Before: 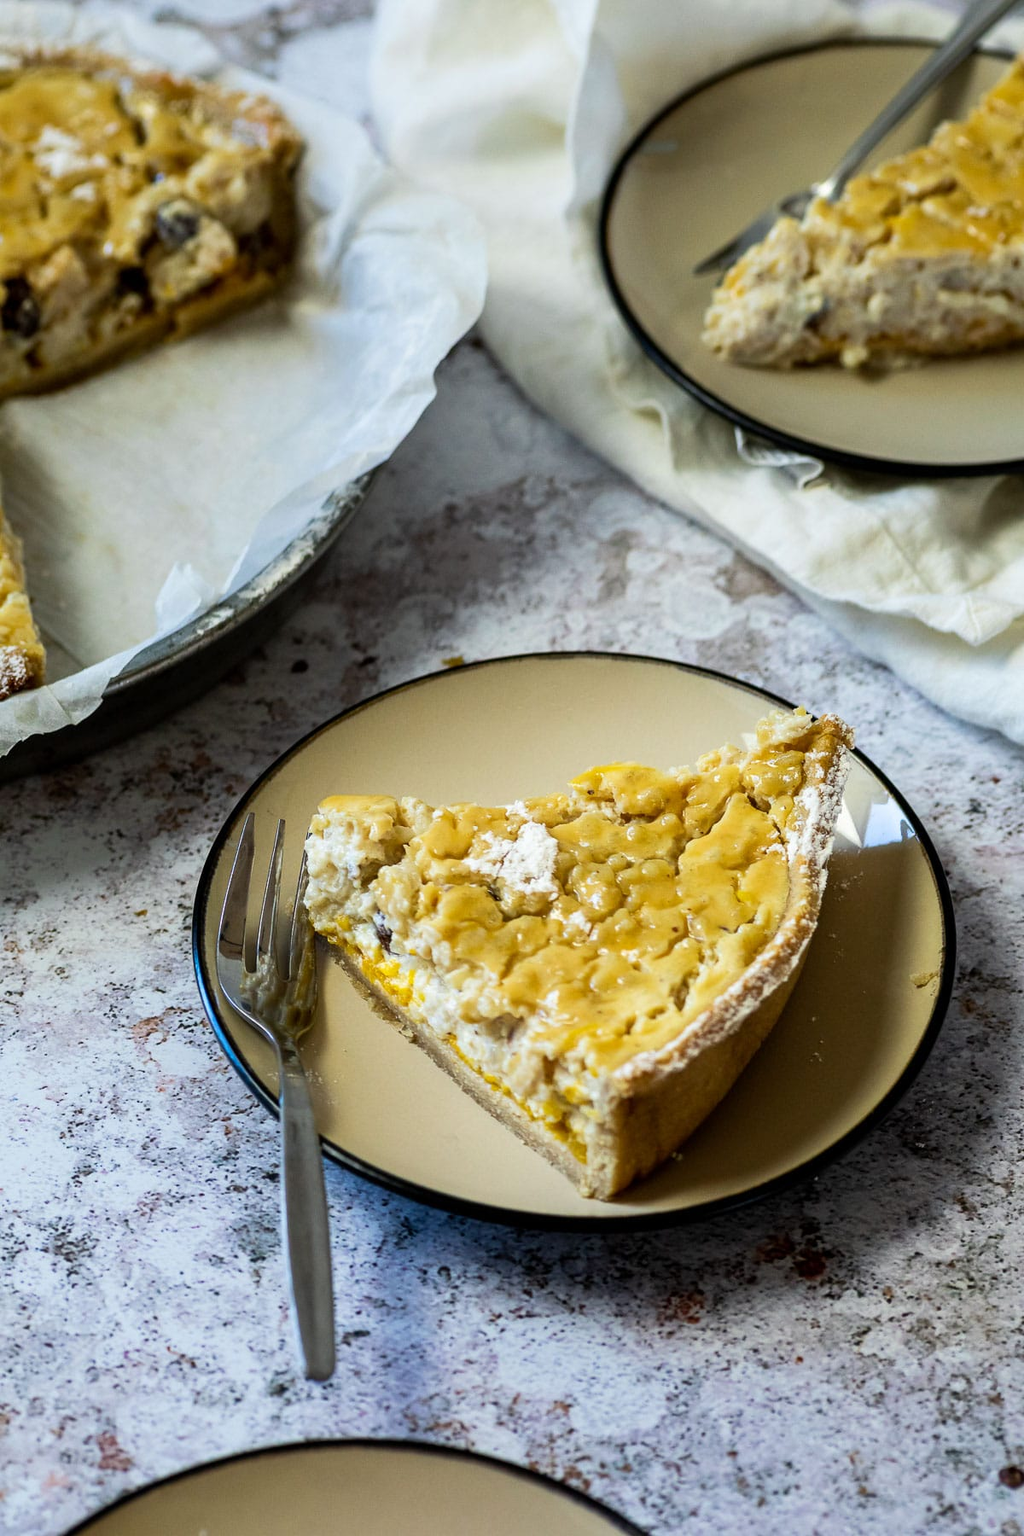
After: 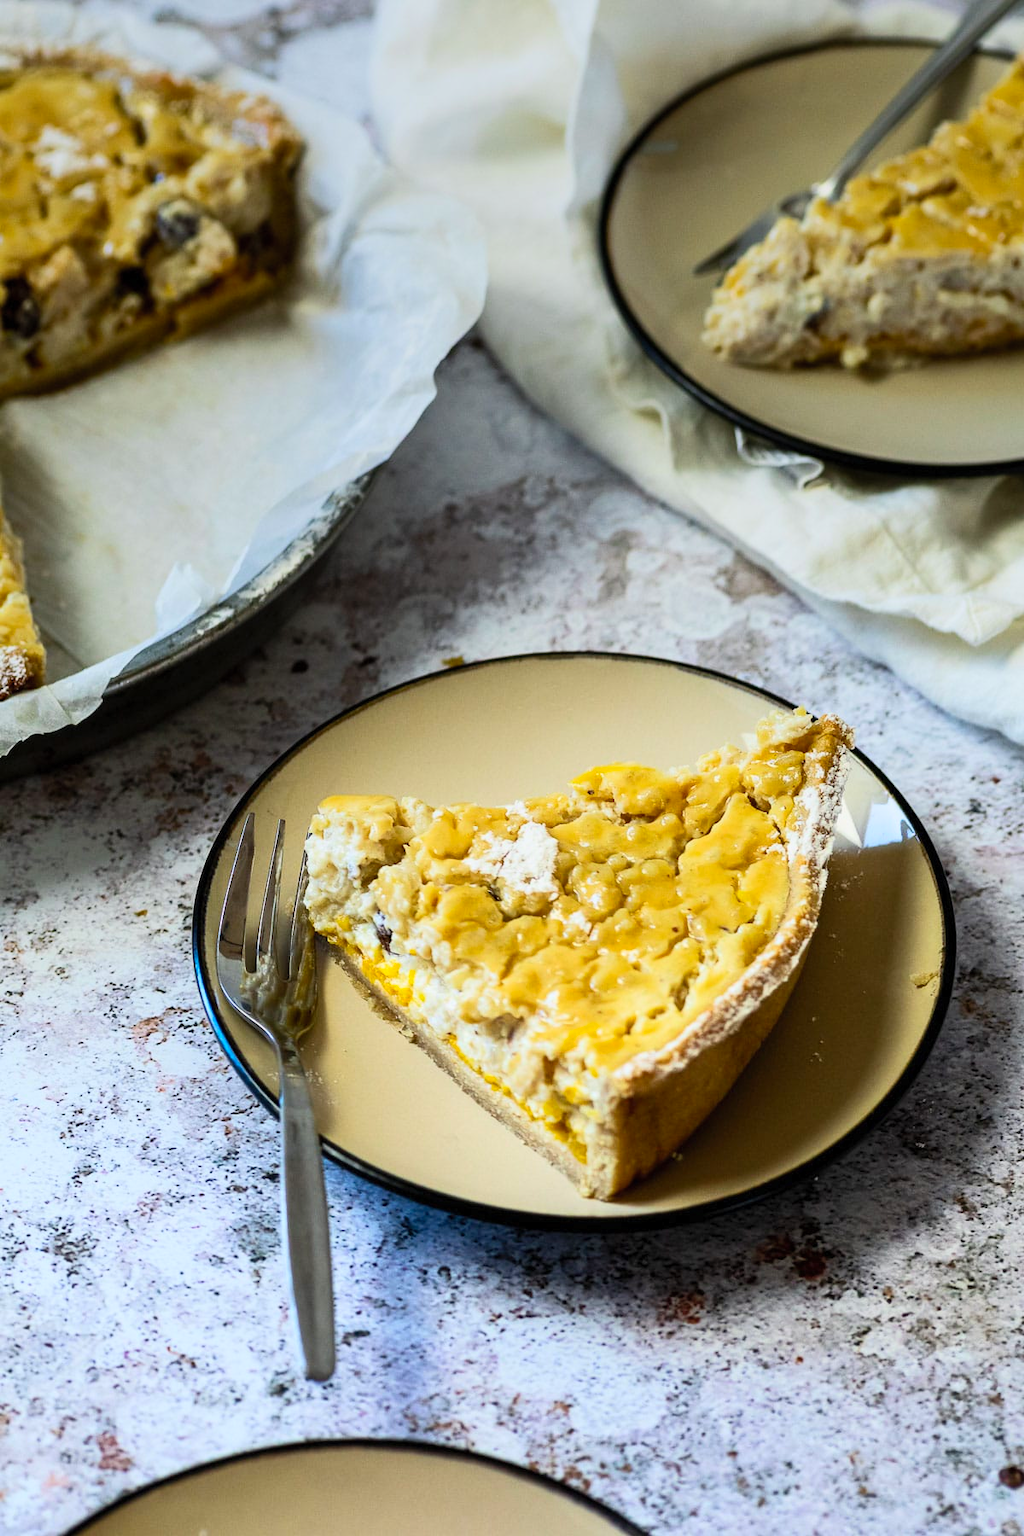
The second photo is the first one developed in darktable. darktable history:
graduated density: on, module defaults
contrast brightness saturation: contrast 0.2, brightness 0.16, saturation 0.22
